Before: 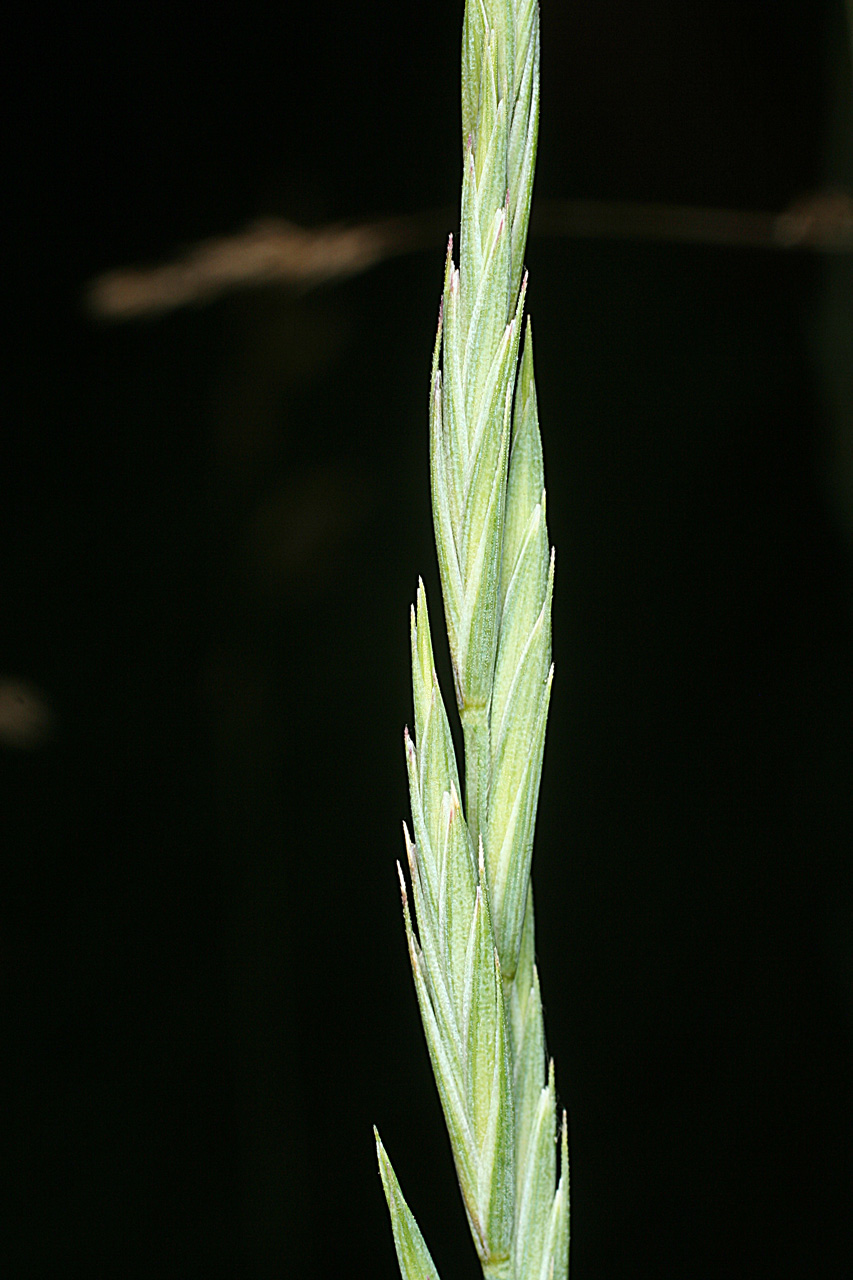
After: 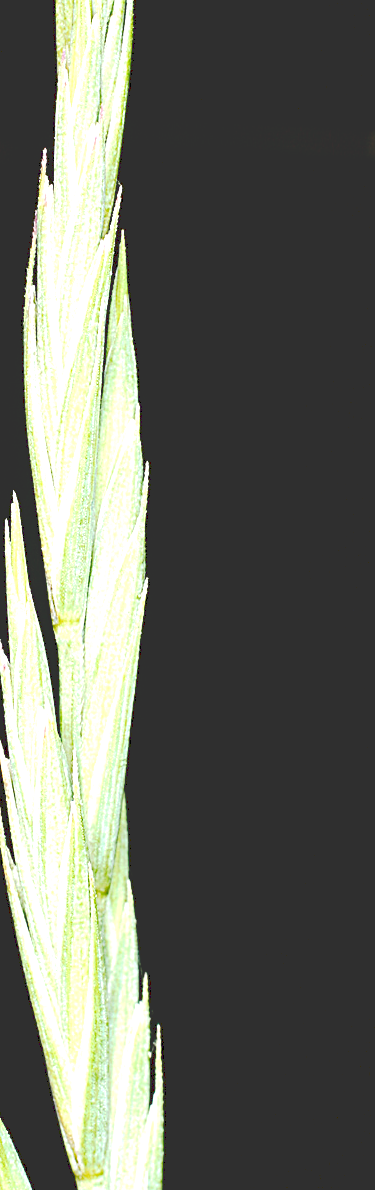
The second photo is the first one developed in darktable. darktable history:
crop: left 47.628%, top 6.643%, right 7.874%
exposure: exposure 1.16 EV, compensate exposure bias true, compensate highlight preservation false
tone curve: curves: ch0 [(0, 0) (0.003, 0.195) (0.011, 0.196) (0.025, 0.196) (0.044, 0.196) (0.069, 0.196) (0.1, 0.196) (0.136, 0.197) (0.177, 0.207) (0.224, 0.224) (0.277, 0.268) (0.335, 0.336) (0.399, 0.424) (0.468, 0.533) (0.543, 0.632) (0.623, 0.715) (0.709, 0.789) (0.801, 0.85) (0.898, 0.906) (1, 1)], preserve colors none
